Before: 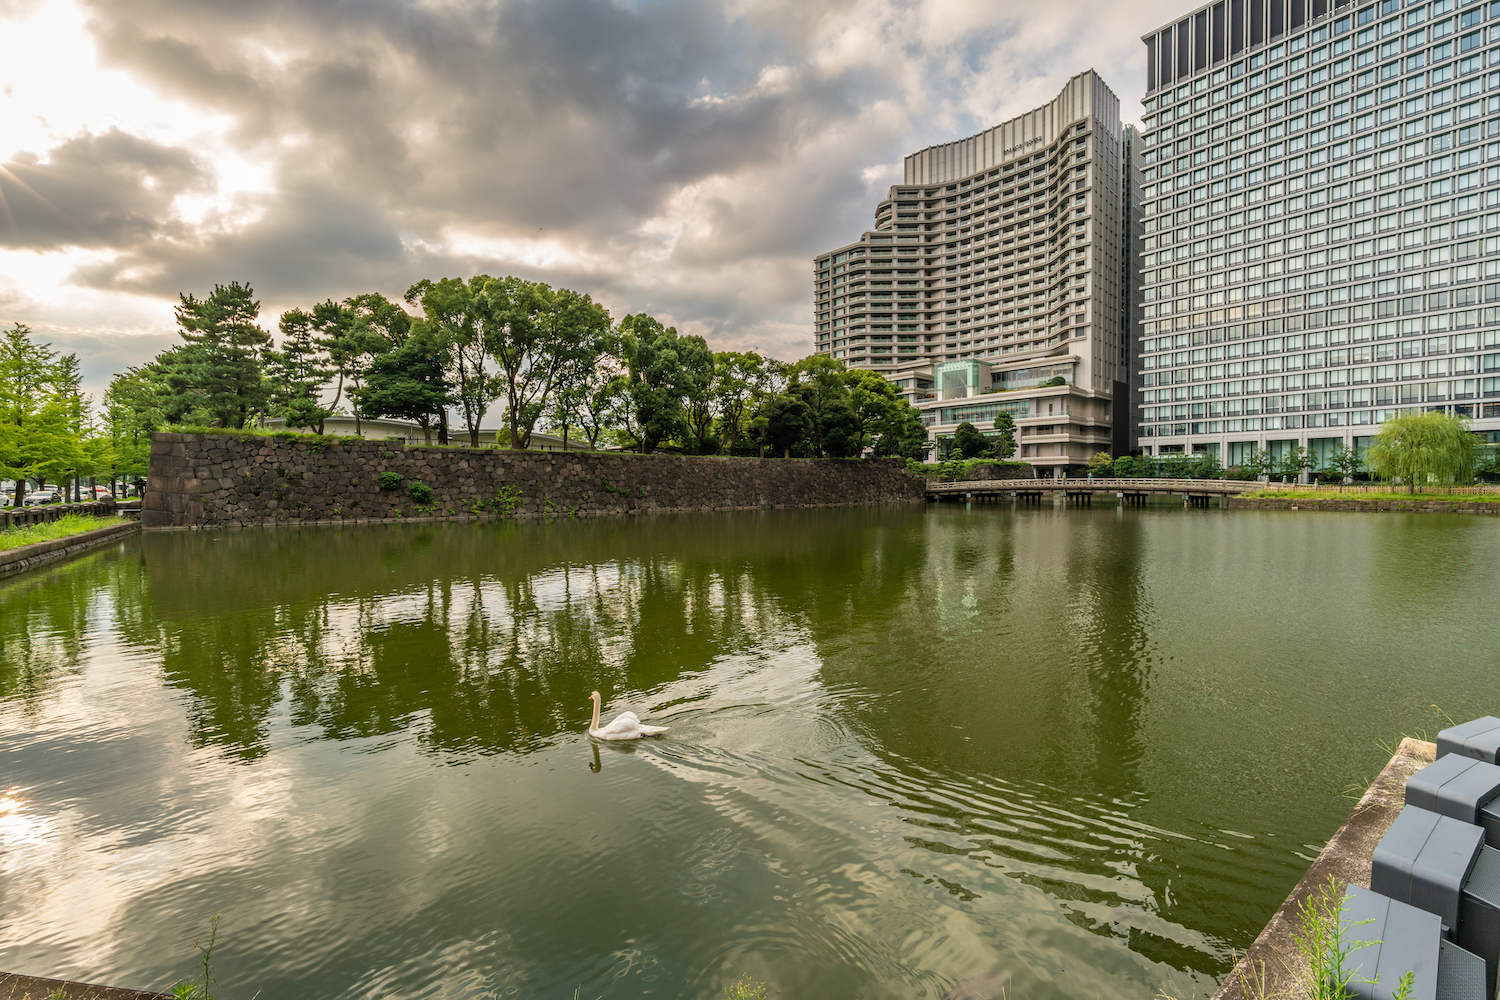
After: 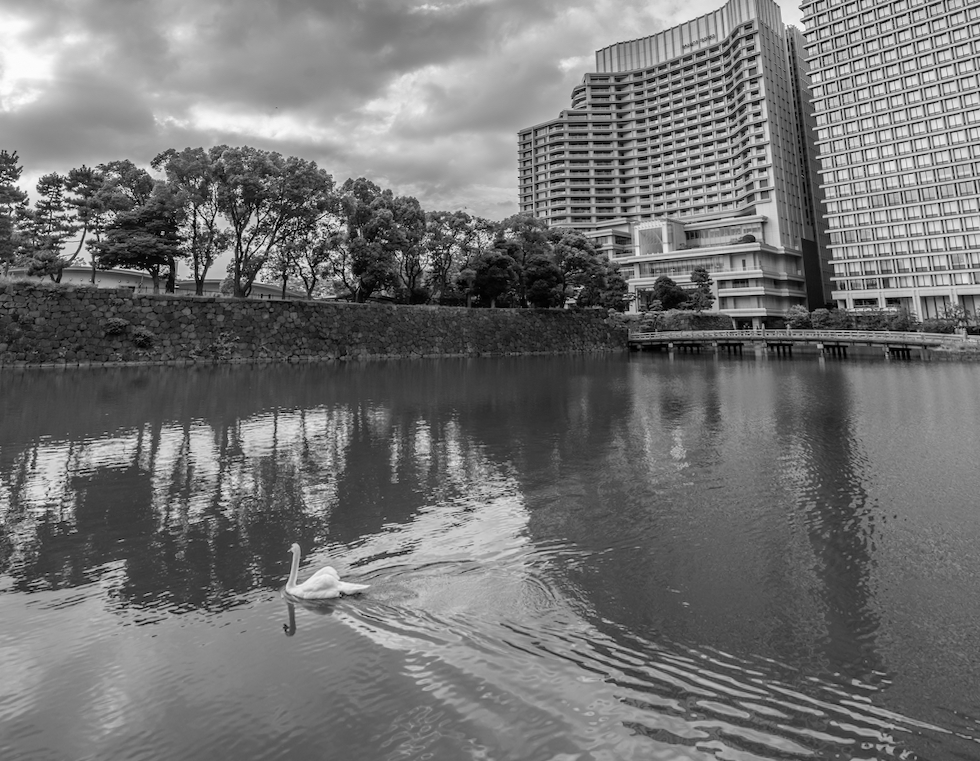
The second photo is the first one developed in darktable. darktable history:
monochrome: a 0, b 0, size 0.5, highlights 0.57
rotate and perspective: rotation 0.72°, lens shift (vertical) -0.352, lens shift (horizontal) -0.051, crop left 0.152, crop right 0.859, crop top 0.019, crop bottom 0.964
crop and rotate: left 10.77%, top 5.1%, right 10.41%, bottom 16.76%
